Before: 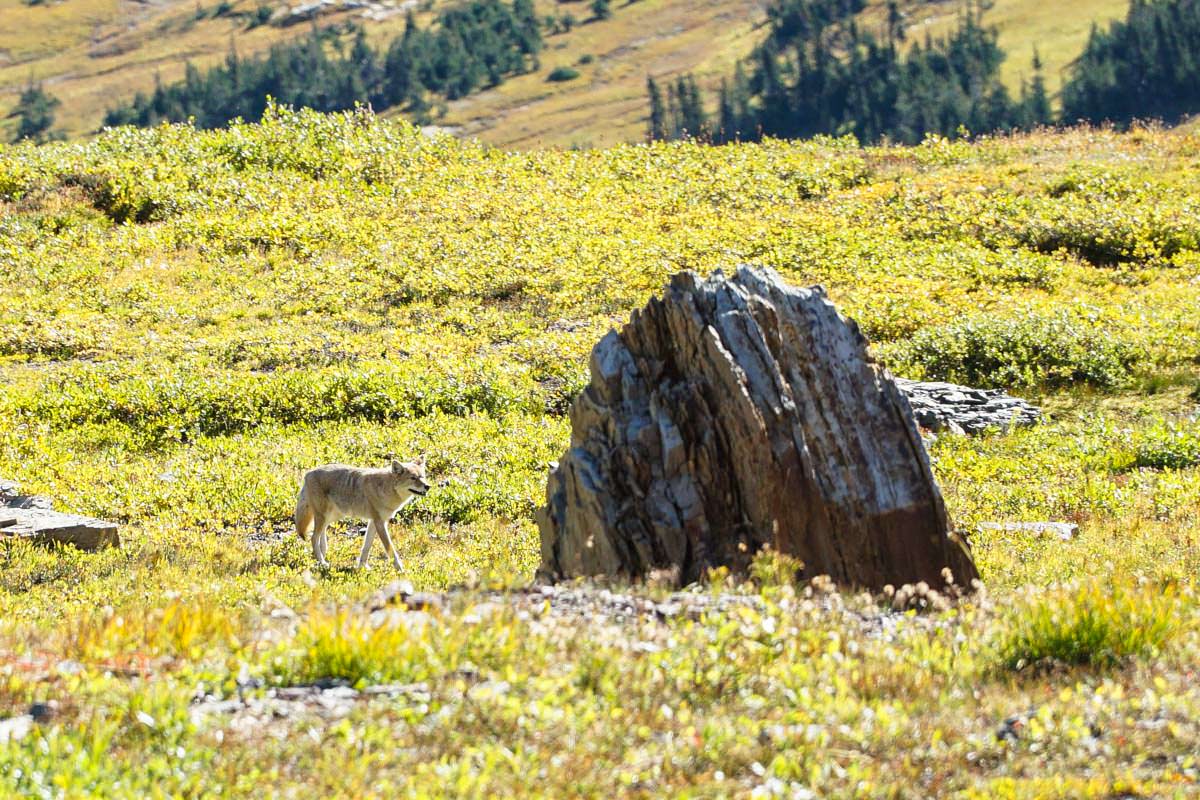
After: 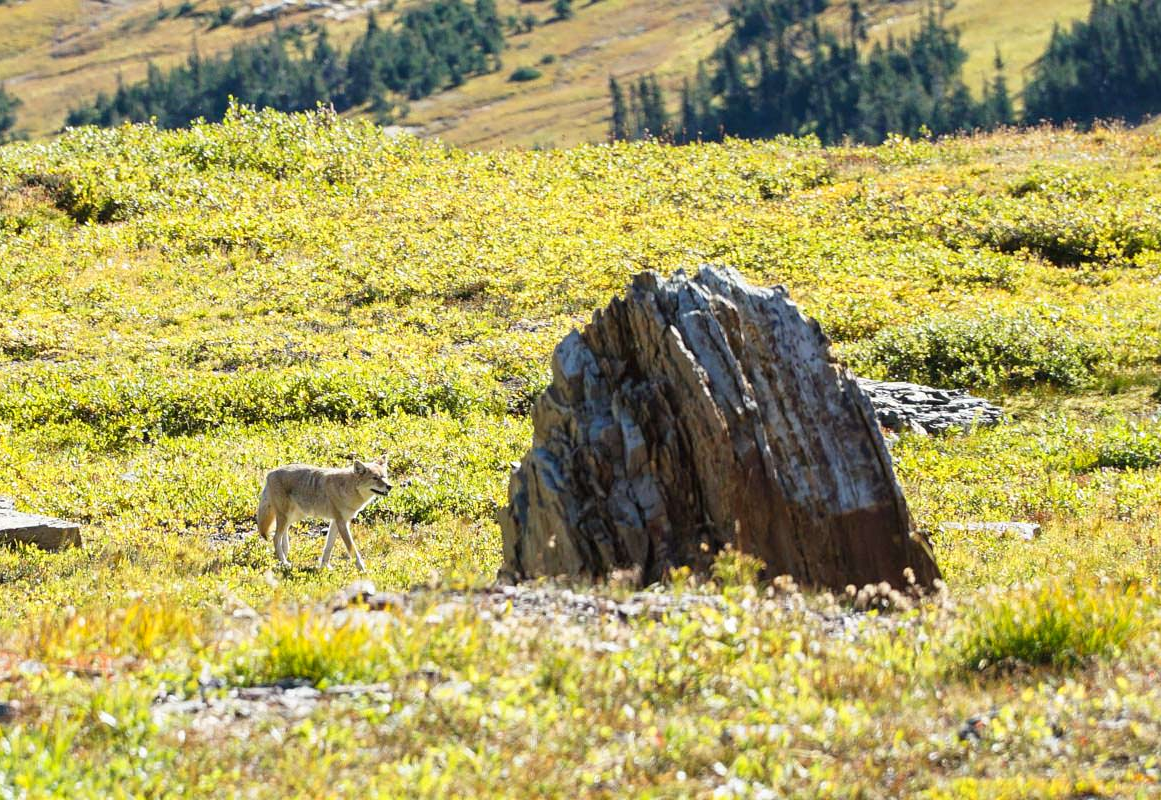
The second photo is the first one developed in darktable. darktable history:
crop and rotate: left 3.207%
